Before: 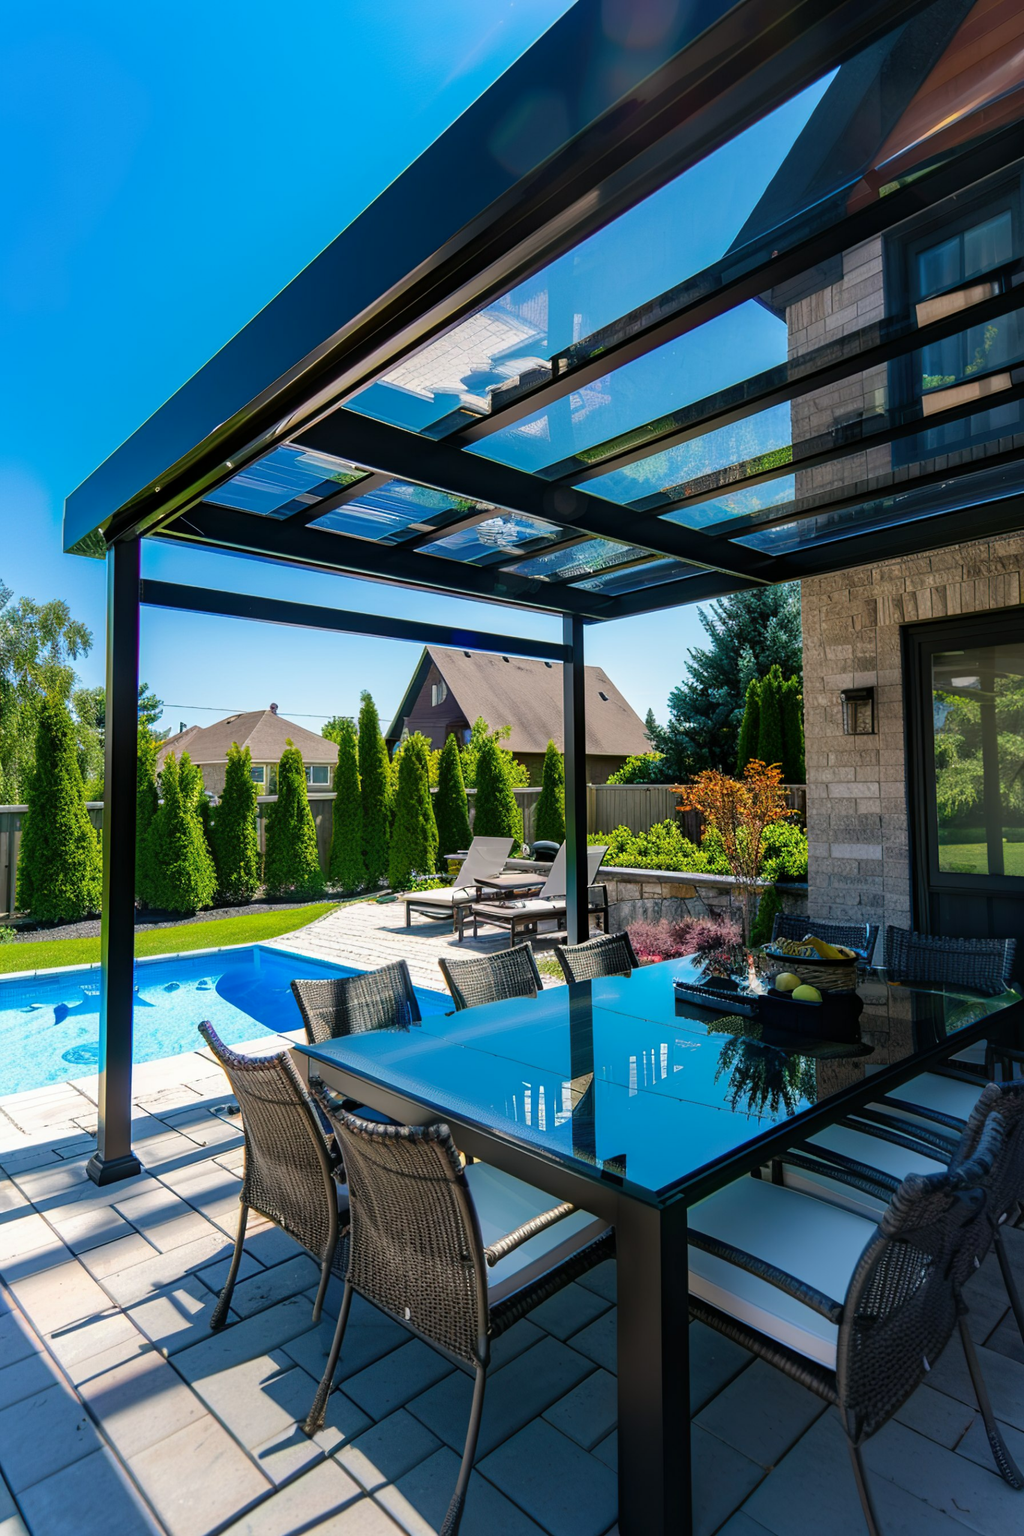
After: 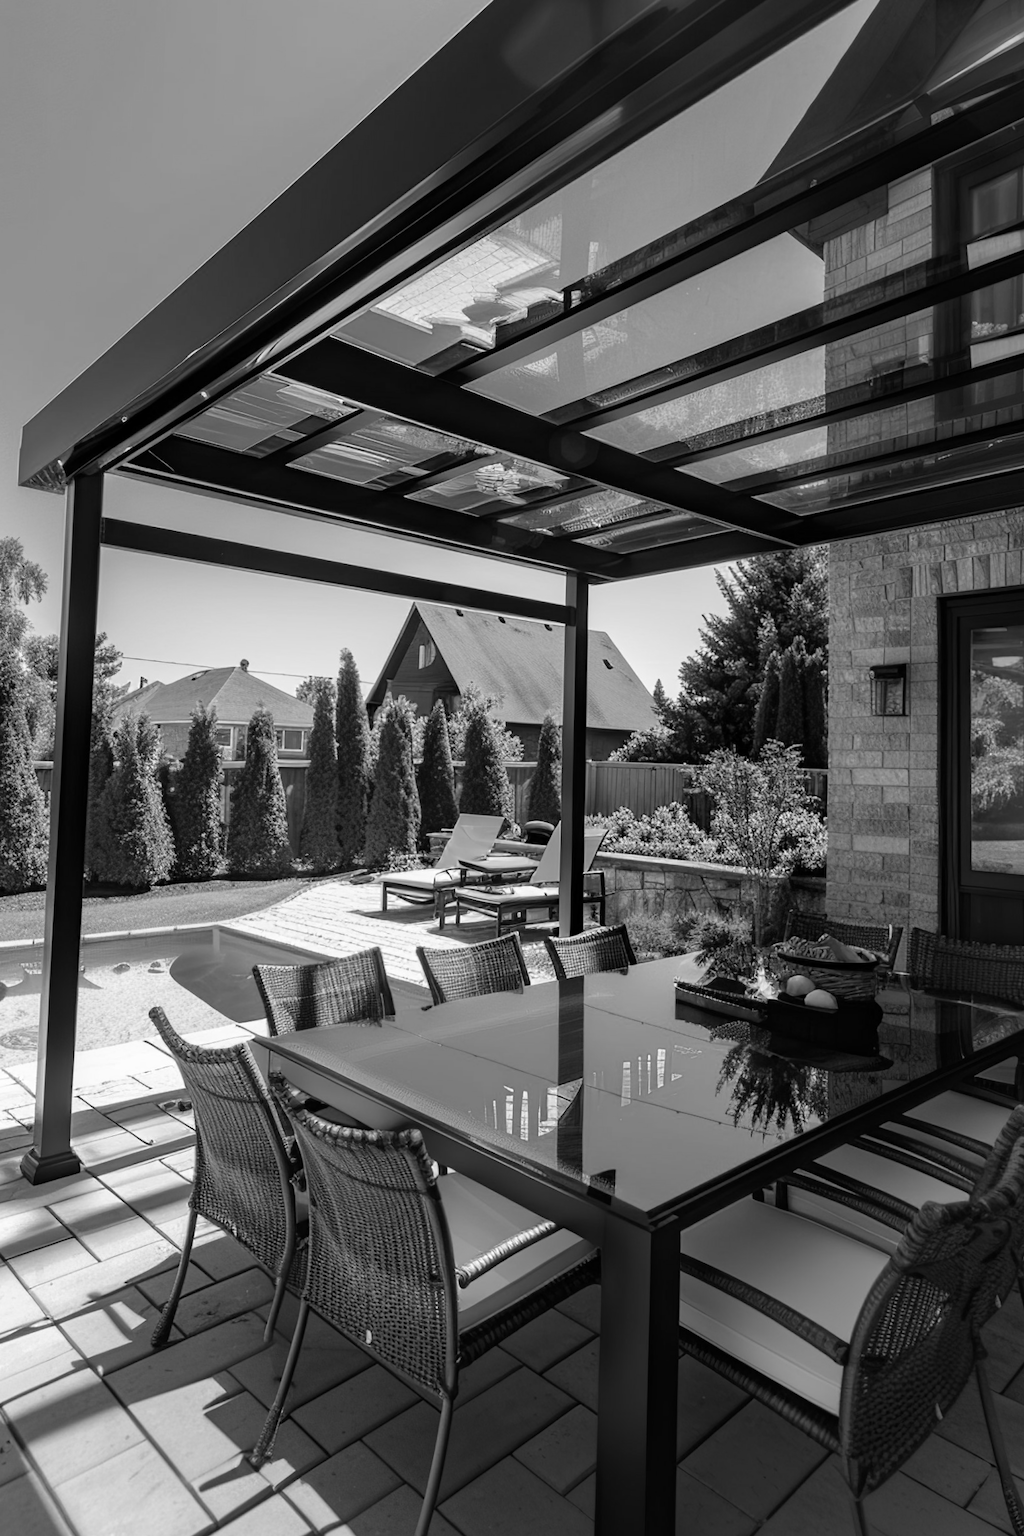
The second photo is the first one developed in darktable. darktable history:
crop and rotate: angle -1.96°, left 3.097%, top 4.154%, right 1.586%, bottom 0.529%
monochrome: on, module defaults
